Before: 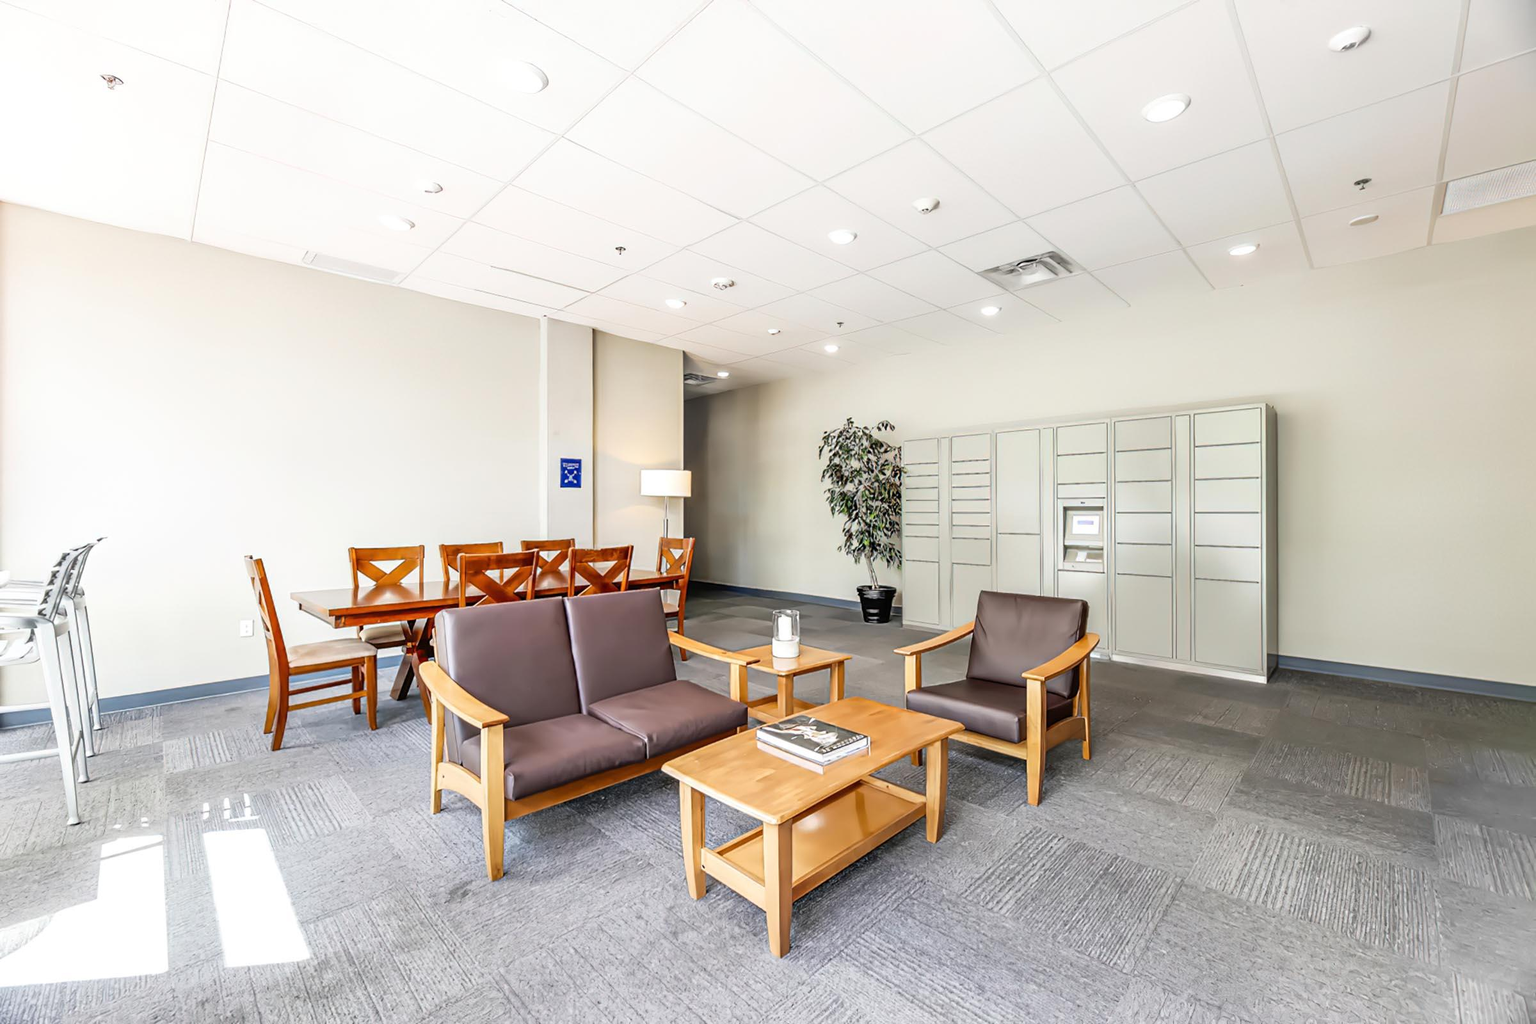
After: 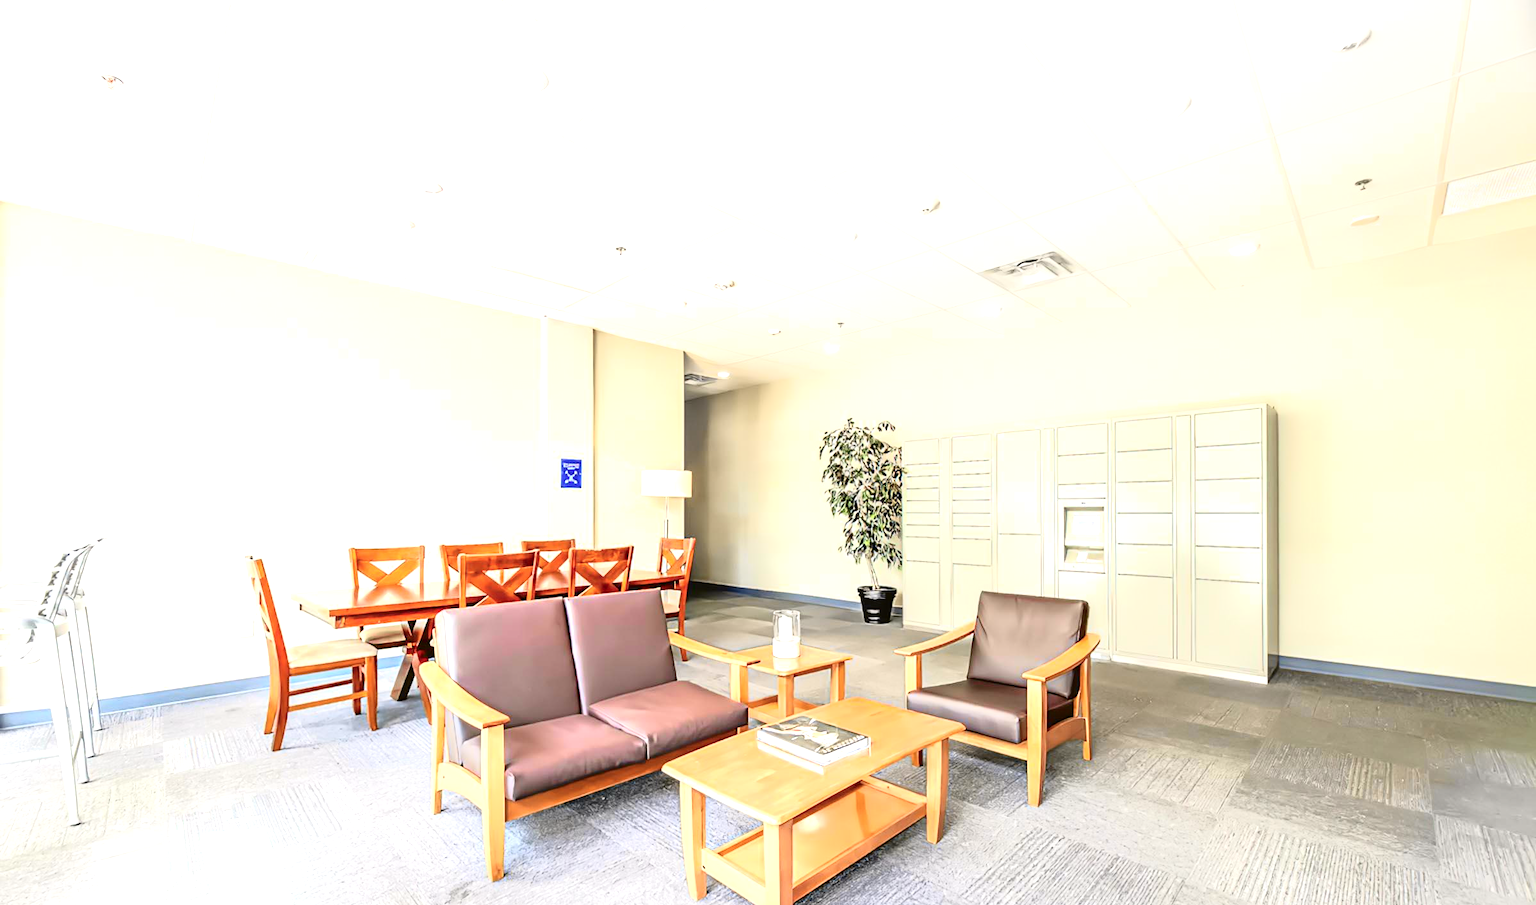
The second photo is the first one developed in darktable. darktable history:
exposure: black level correction 0, exposure 1.001 EV, compensate highlight preservation false
crop and rotate: top 0%, bottom 11.557%
tone curve: curves: ch0 [(0, 0.021) (0.049, 0.044) (0.152, 0.14) (0.328, 0.377) (0.473, 0.543) (0.663, 0.734) (0.84, 0.899) (1, 0.969)]; ch1 [(0, 0) (0.302, 0.331) (0.427, 0.433) (0.472, 0.47) (0.502, 0.503) (0.527, 0.524) (0.564, 0.591) (0.602, 0.632) (0.677, 0.701) (0.859, 0.885) (1, 1)]; ch2 [(0, 0) (0.33, 0.301) (0.447, 0.44) (0.487, 0.496) (0.502, 0.516) (0.535, 0.563) (0.565, 0.6) (0.618, 0.629) (1, 1)], color space Lab, independent channels, preserve colors none
